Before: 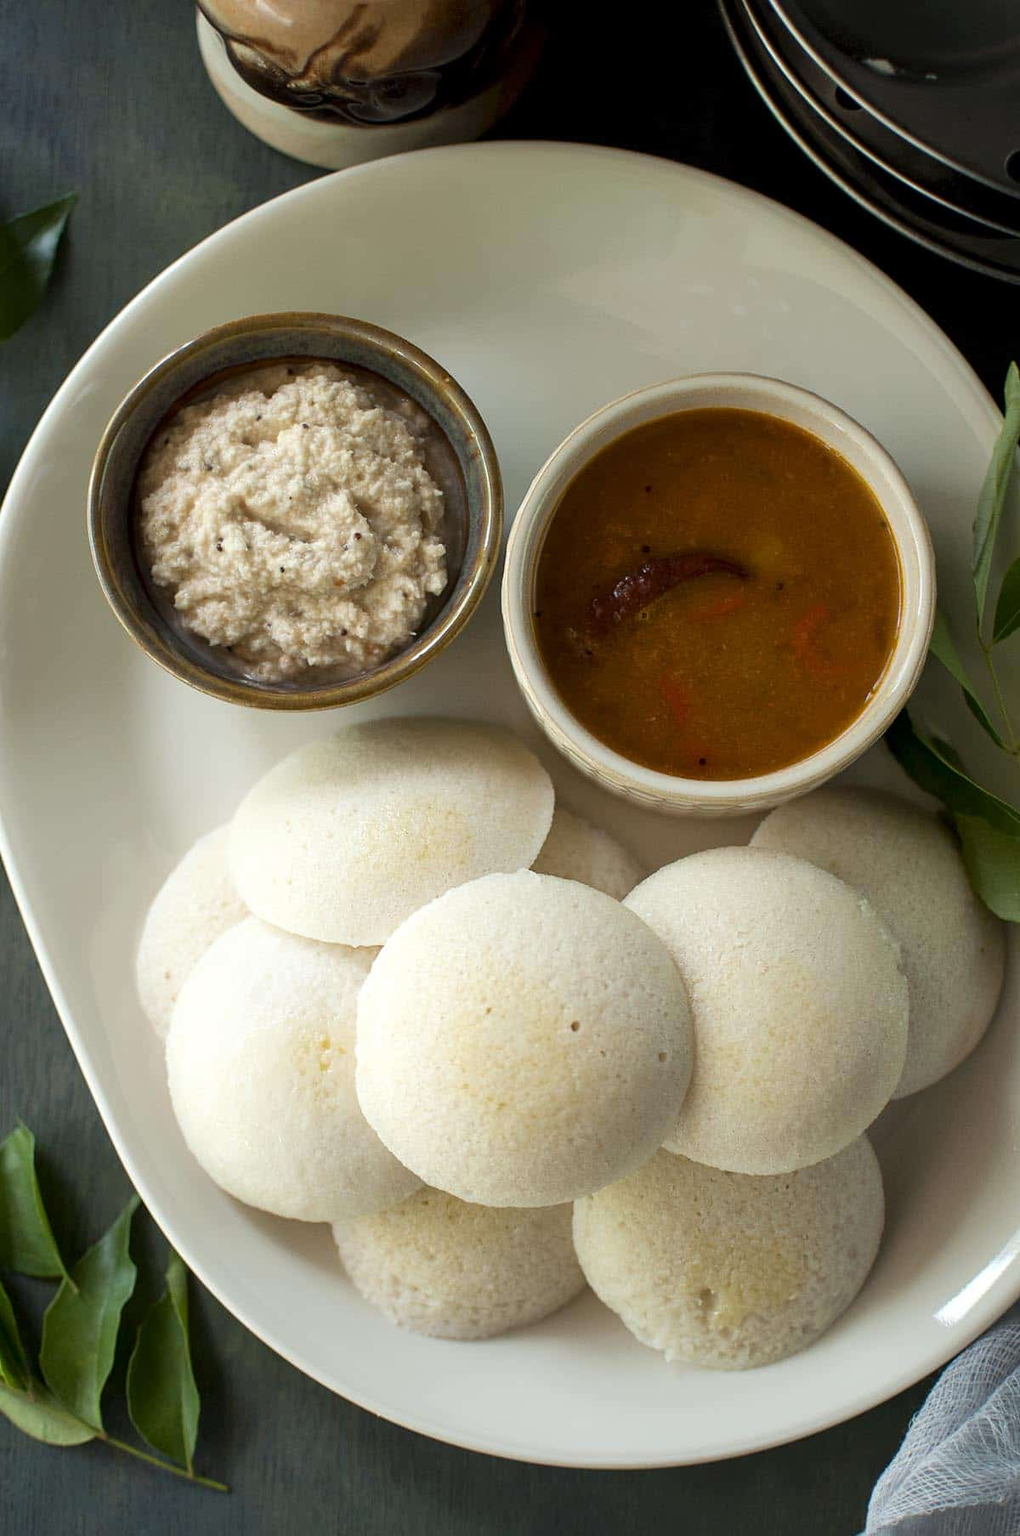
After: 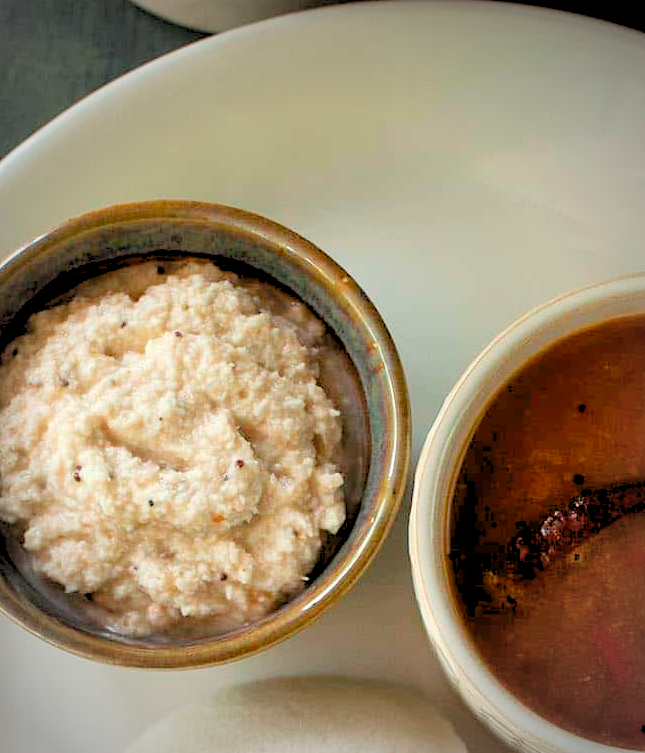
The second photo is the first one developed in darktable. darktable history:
vignetting: fall-off start 71.41%
crop: left 15.156%, top 9.289%, right 30.93%, bottom 49.022%
levels: levels [0.093, 0.434, 0.988]
